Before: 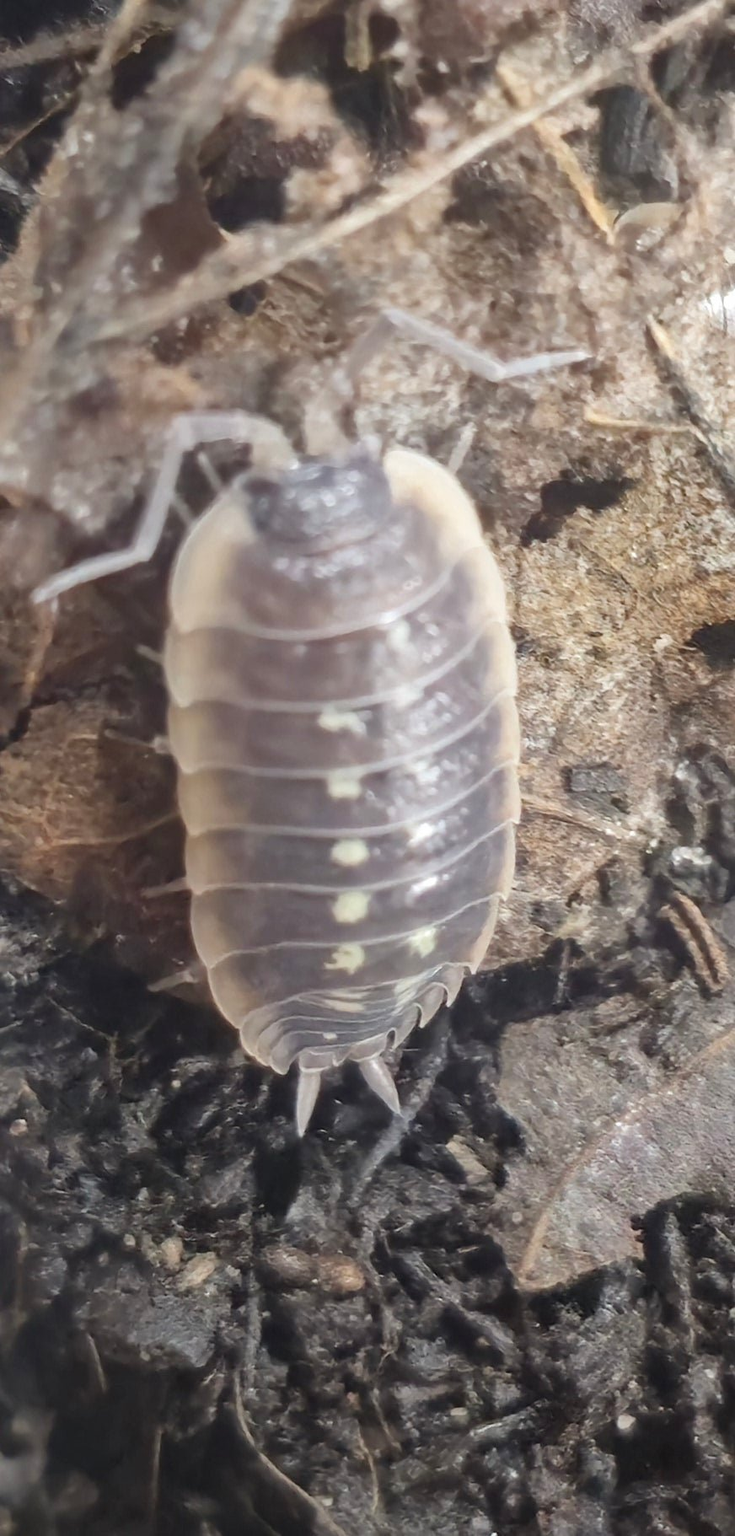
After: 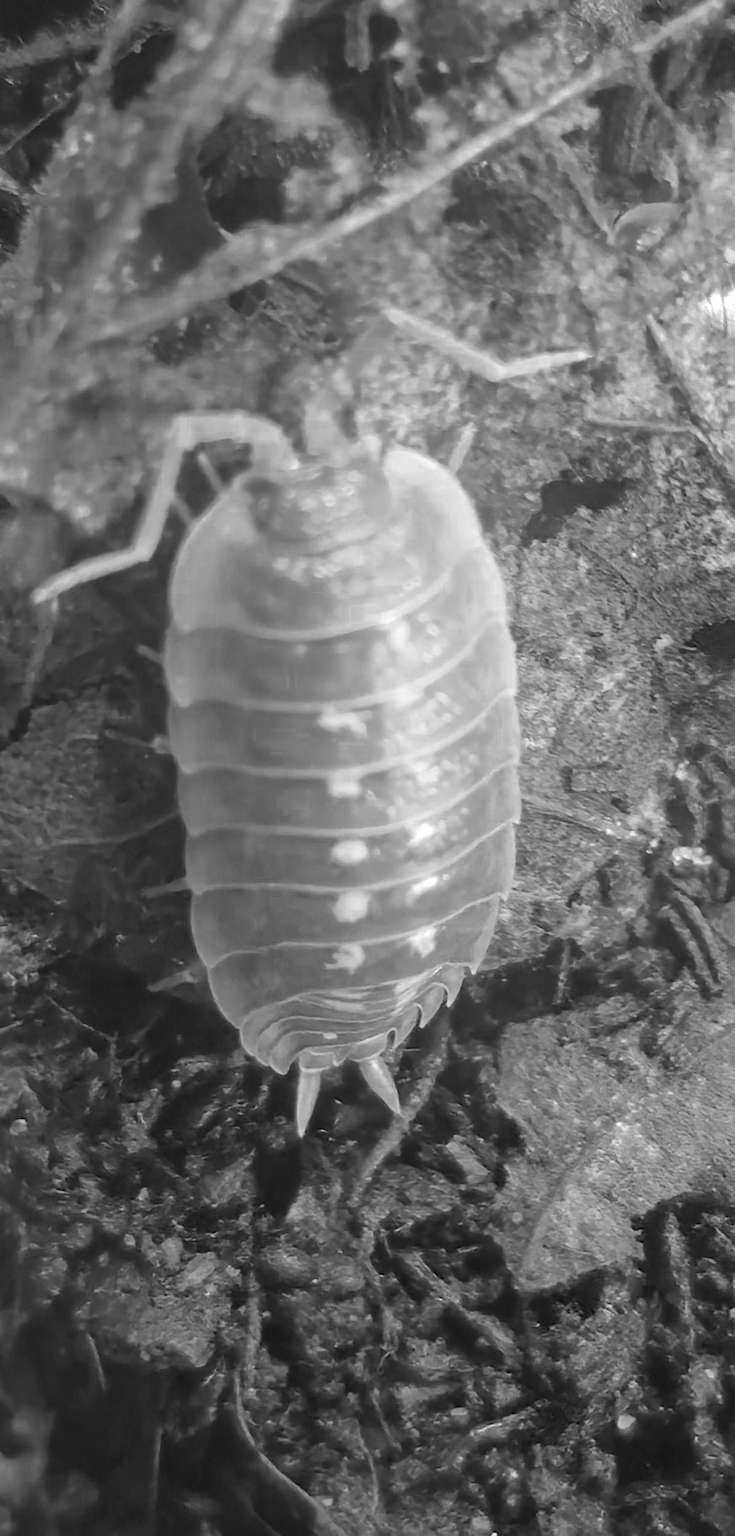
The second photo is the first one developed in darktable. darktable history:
color zones: curves: ch0 [(0.002, 0.429) (0.121, 0.212) (0.198, 0.113) (0.276, 0.344) (0.331, 0.541) (0.41, 0.56) (0.482, 0.289) (0.619, 0.227) (0.721, 0.18) (0.821, 0.435) (0.928, 0.555) (1, 0.587)]; ch1 [(0, 0) (0.143, 0) (0.286, 0) (0.429, 0) (0.571, 0) (0.714, 0) (0.857, 0)]
bloom: on, module defaults
